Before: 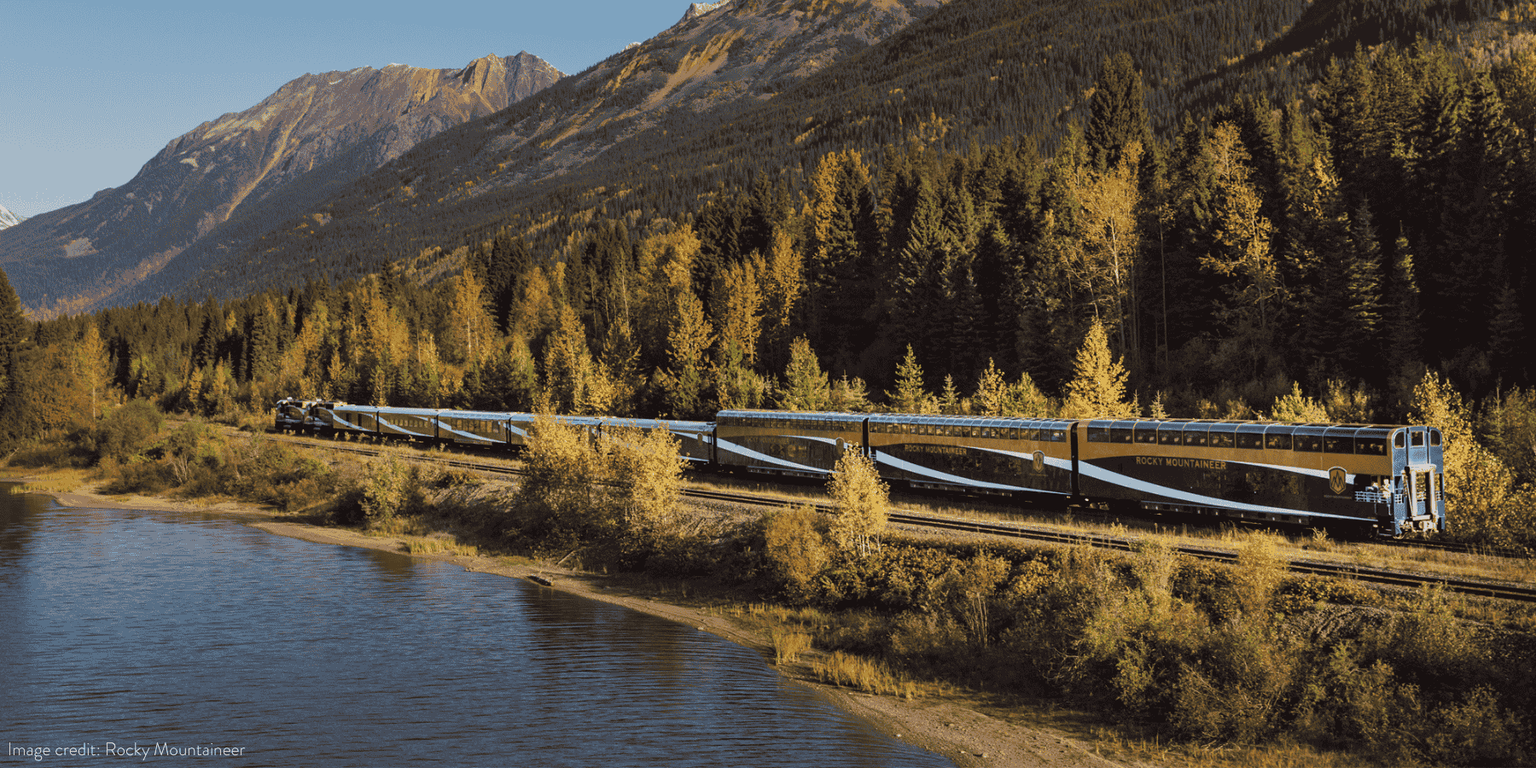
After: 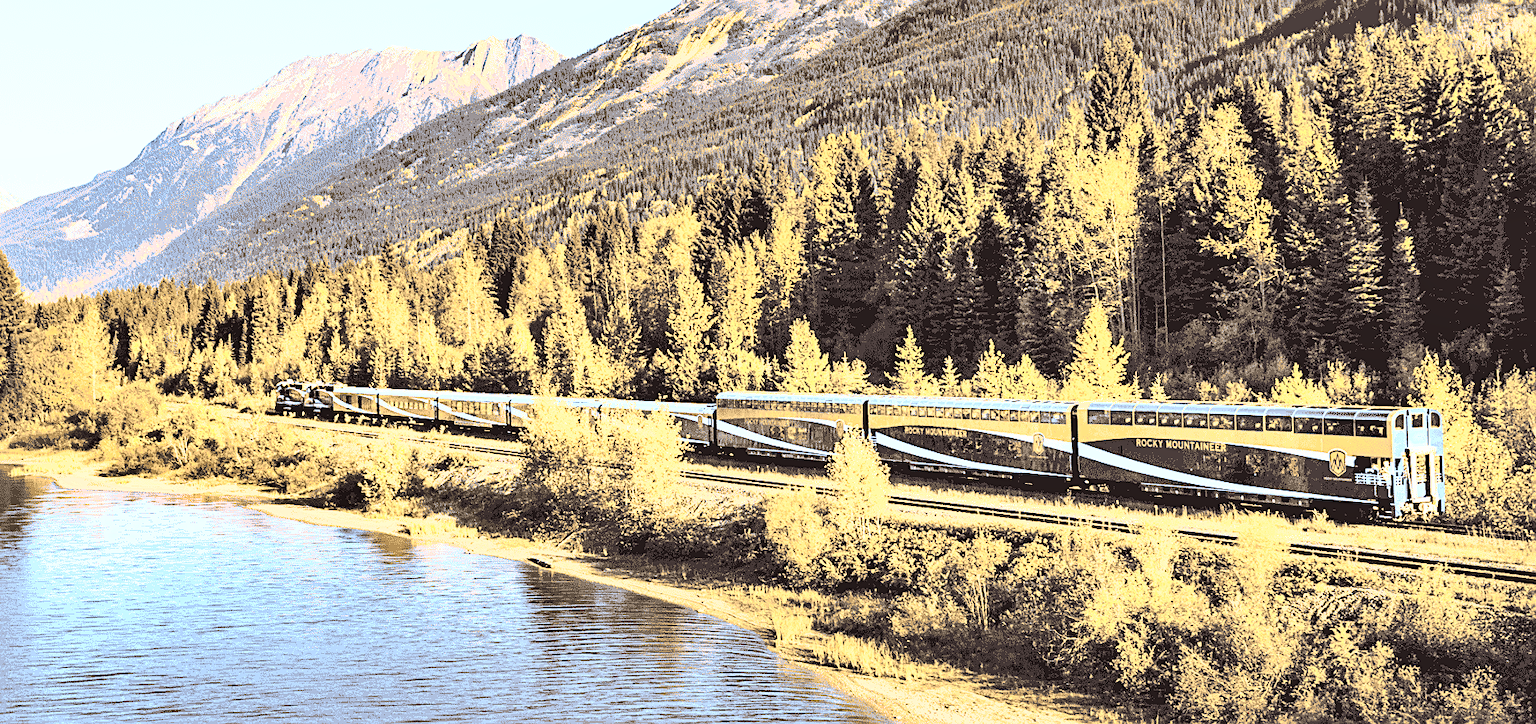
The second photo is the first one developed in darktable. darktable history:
exposure: black level correction 0.001, exposure 1.846 EV, compensate highlight preservation false
base curve: curves: ch0 [(0, 0) (0.007, 0.004) (0.027, 0.03) (0.046, 0.07) (0.207, 0.54) (0.442, 0.872) (0.673, 0.972) (1, 1)]
crop and rotate: top 2.358%, bottom 3.203%
tone equalizer: edges refinement/feathering 500, mask exposure compensation -1.57 EV, preserve details no
color correction: highlights b* -0.02, saturation 0.805
sharpen: on, module defaults
shadows and highlights: low approximation 0.01, soften with gaussian
